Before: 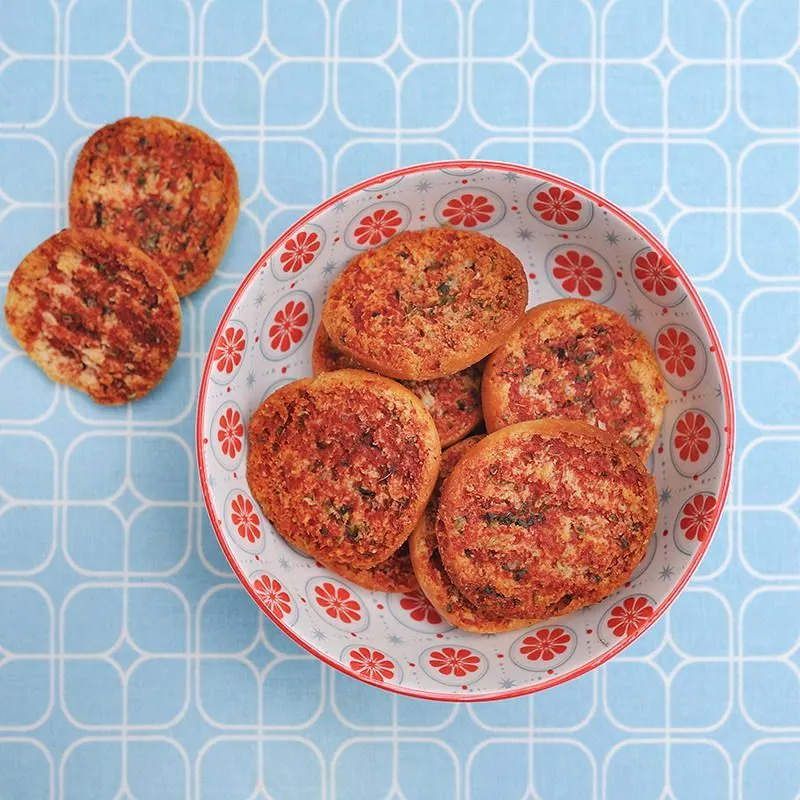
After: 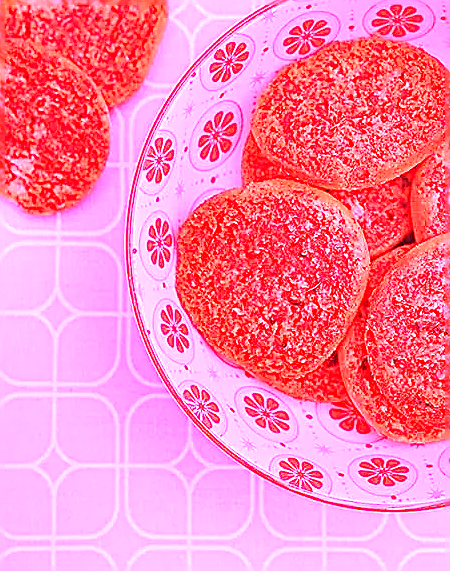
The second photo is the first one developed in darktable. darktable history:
crop: left 8.966%, top 23.852%, right 34.699%, bottom 4.703%
white balance: red 4.26, blue 1.802
sharpen: on, module defaults
